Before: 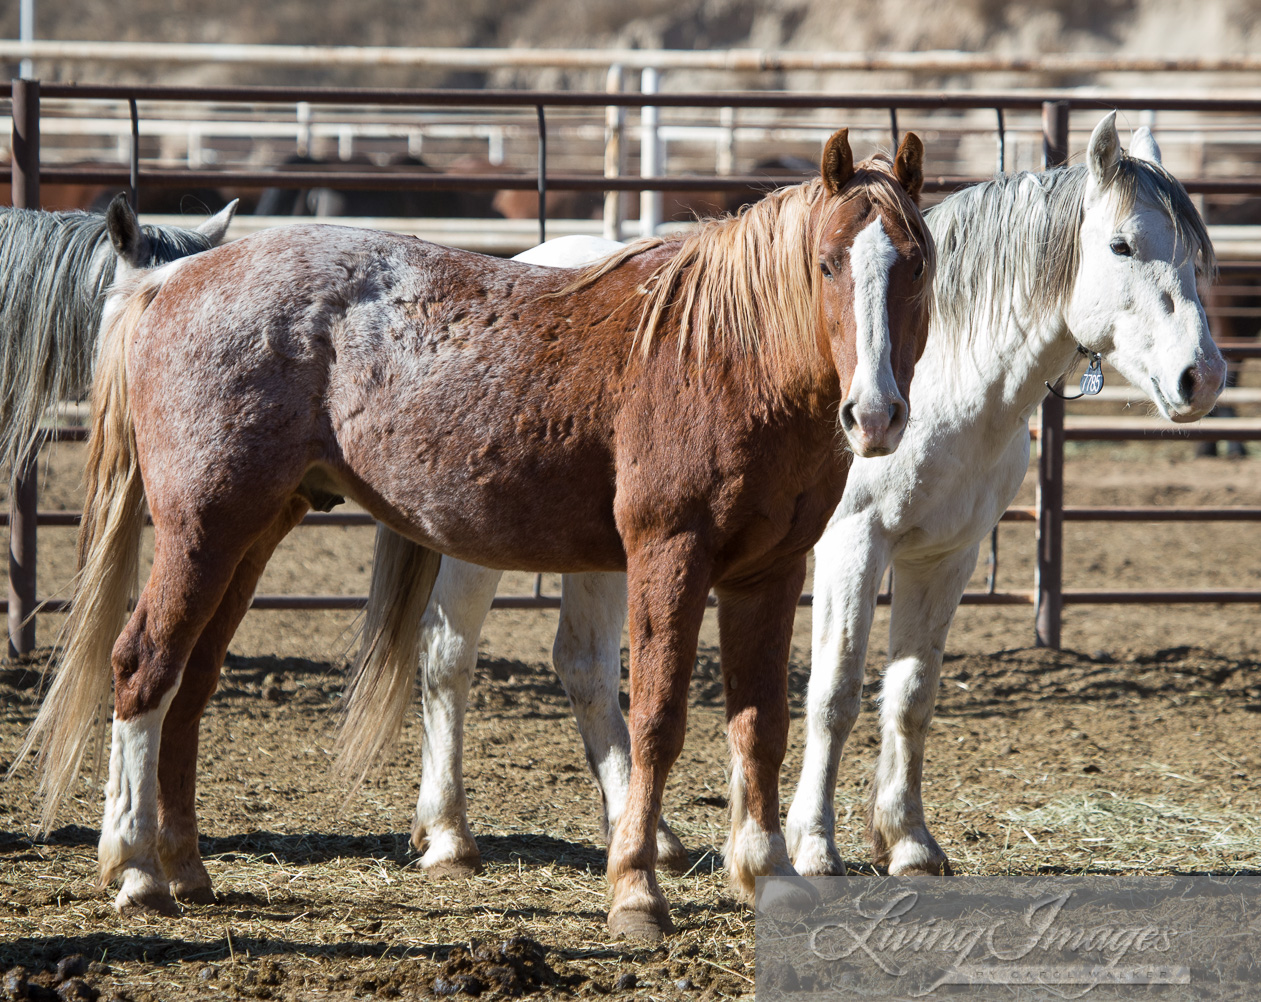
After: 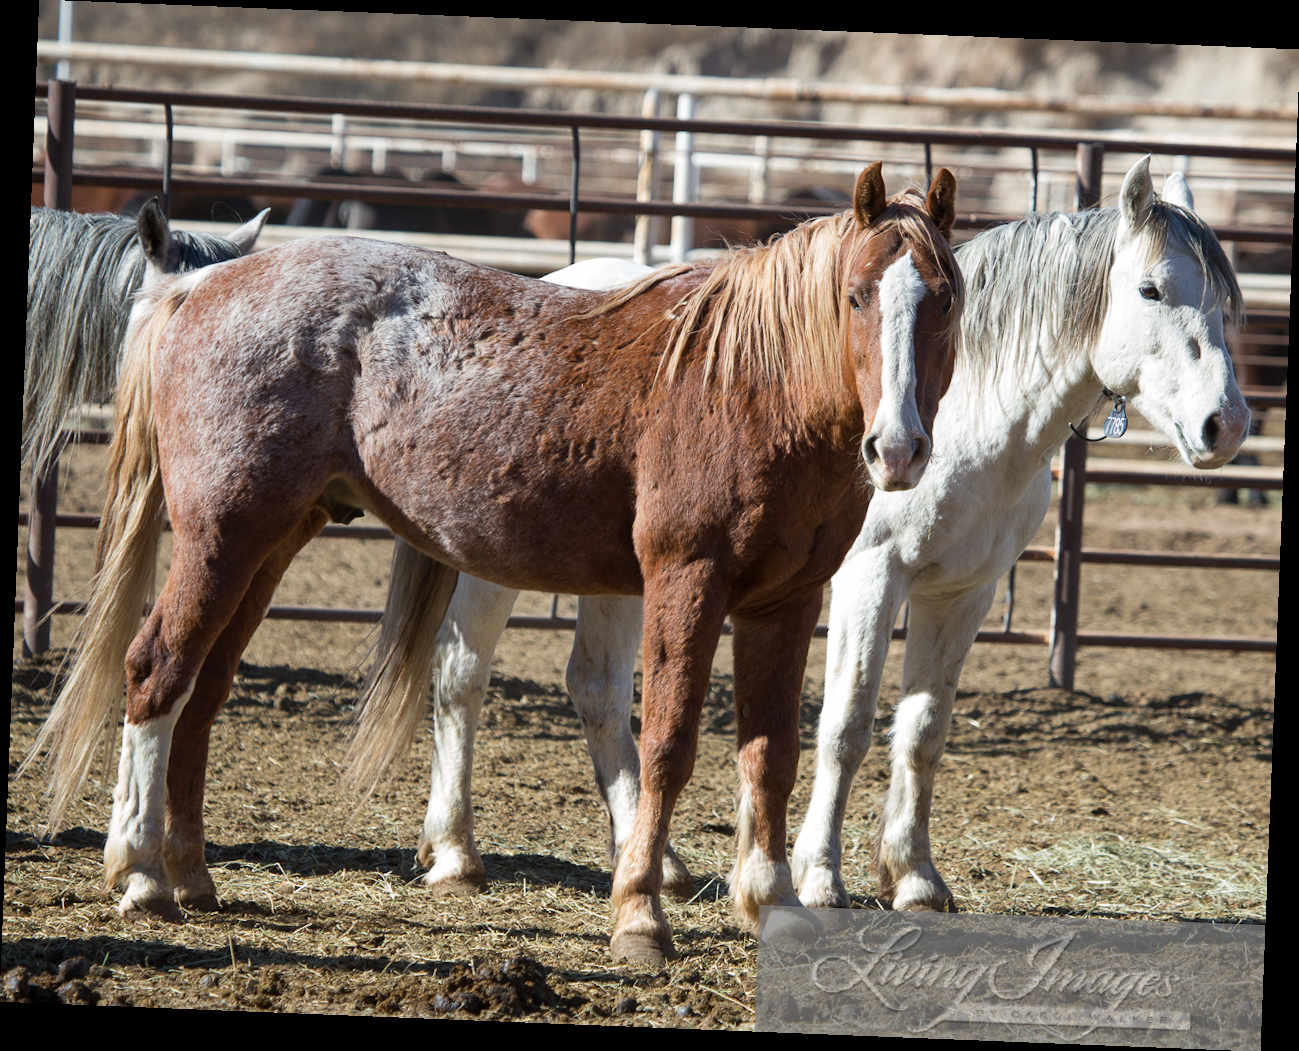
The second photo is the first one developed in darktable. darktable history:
tone equalizer: on, module defaults
rotate and perspective: rotation 2.27°, automatic cropping off
